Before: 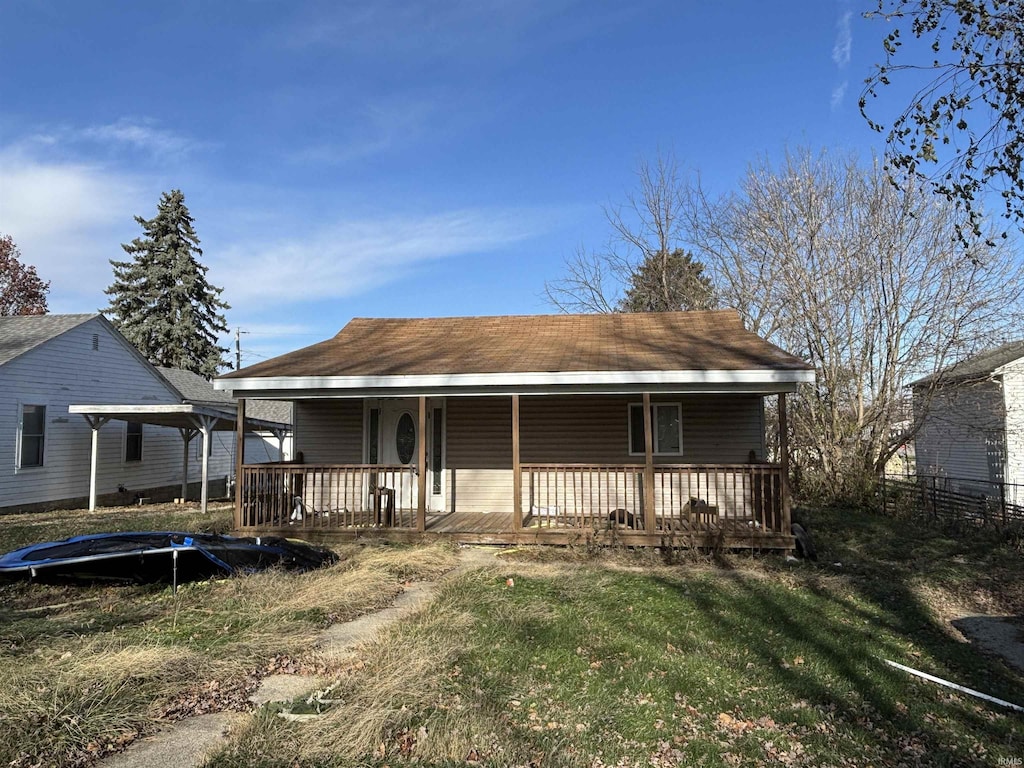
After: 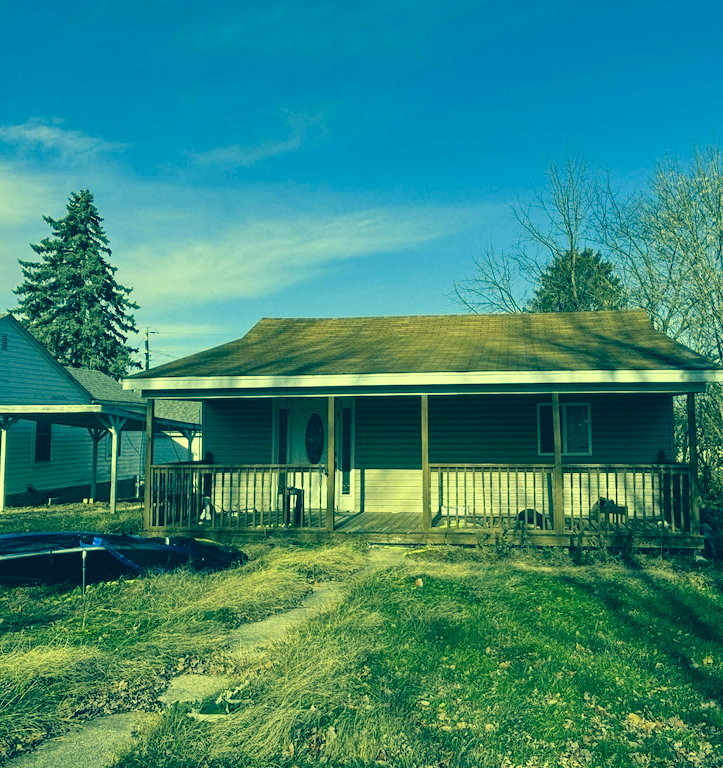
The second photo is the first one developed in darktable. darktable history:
color correction: highlights a* -15.73, highlights b* 40, shadows a* -39.81, shadows b* -26.58
shadows and highlights: soften with gaussian
crop and rotate: left 8.978%, right 20.37%
